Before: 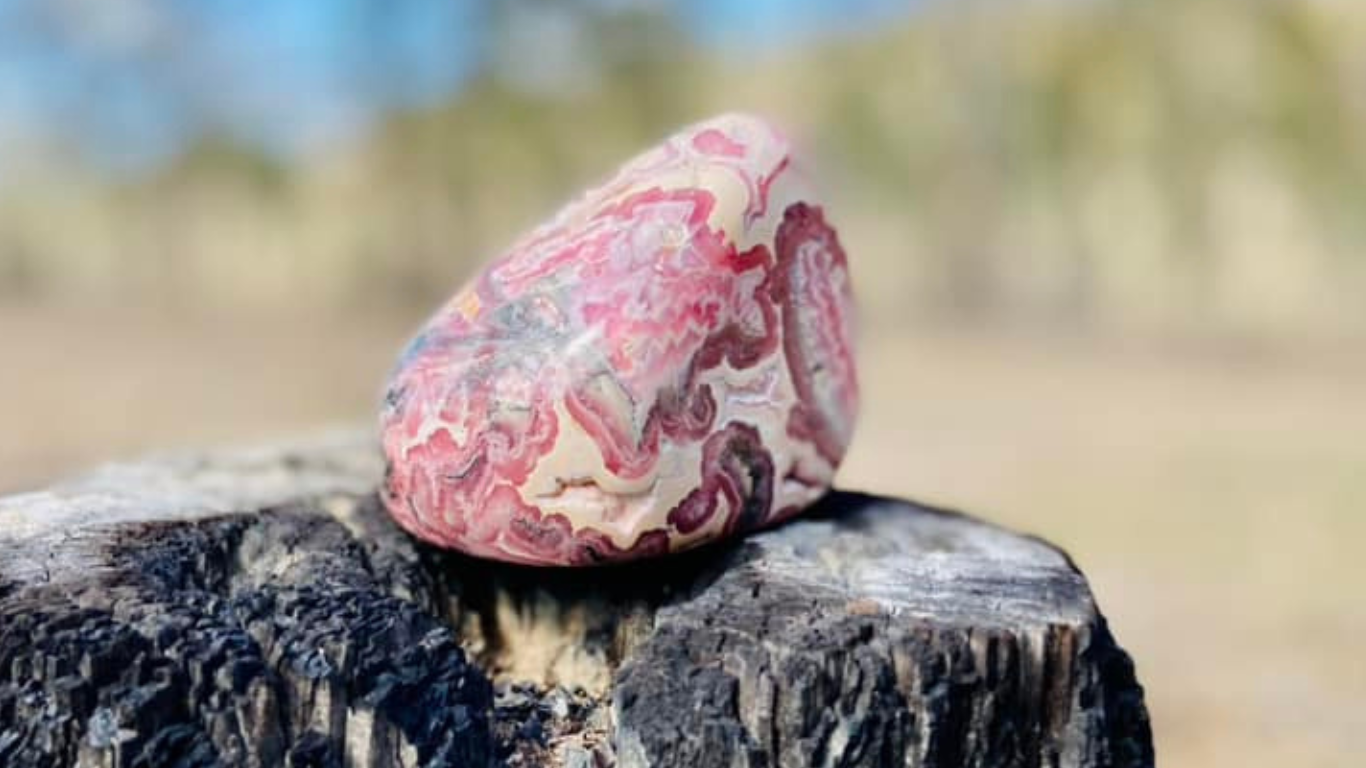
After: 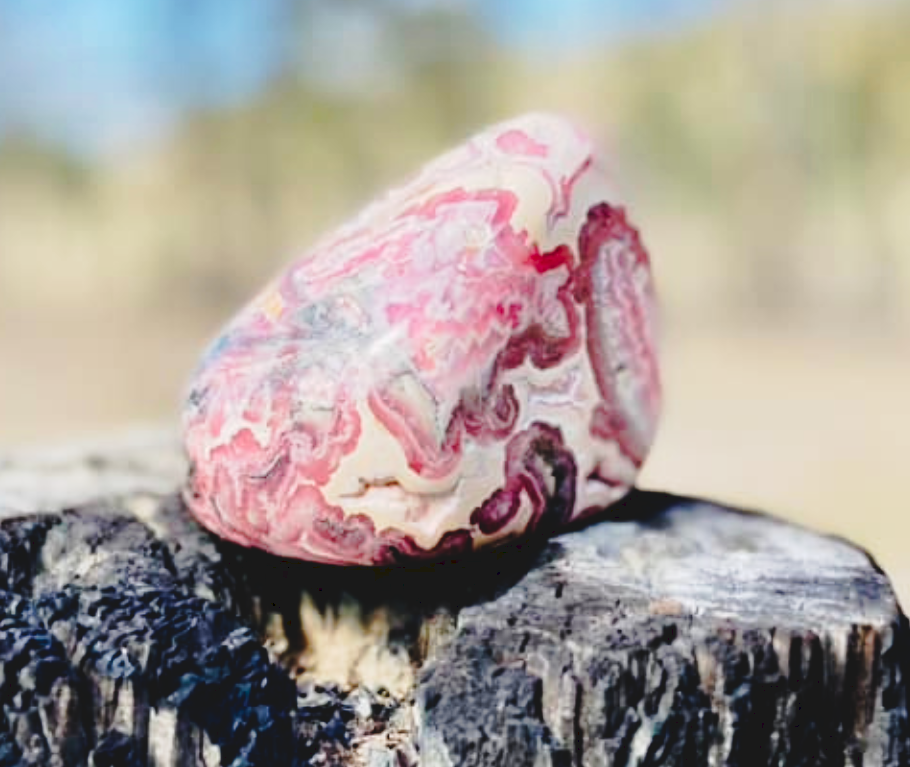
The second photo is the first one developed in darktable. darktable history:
crop and rotate: left 14.436%, right 18.898%
tone curve: curves: ch0 [(0, 0) (0.003, 0.085) (0.011, 0.086) (0.025, 0.086) (0.044, 0.088) (0.069, 0.093) (0.1, 0.102) (0.136, 0.12) (0.177, 0.157) (0.224, 0.203) (0.277, 0.277) (0.335, 0.36) (0.399, 0.463) (0.468, 0.559) (0.543, 0.626) (0.623, 0.703) (0.709, 0.789) (0.801, 0.869) (0.898, 0.927) (1, 1)], preserve colors none
